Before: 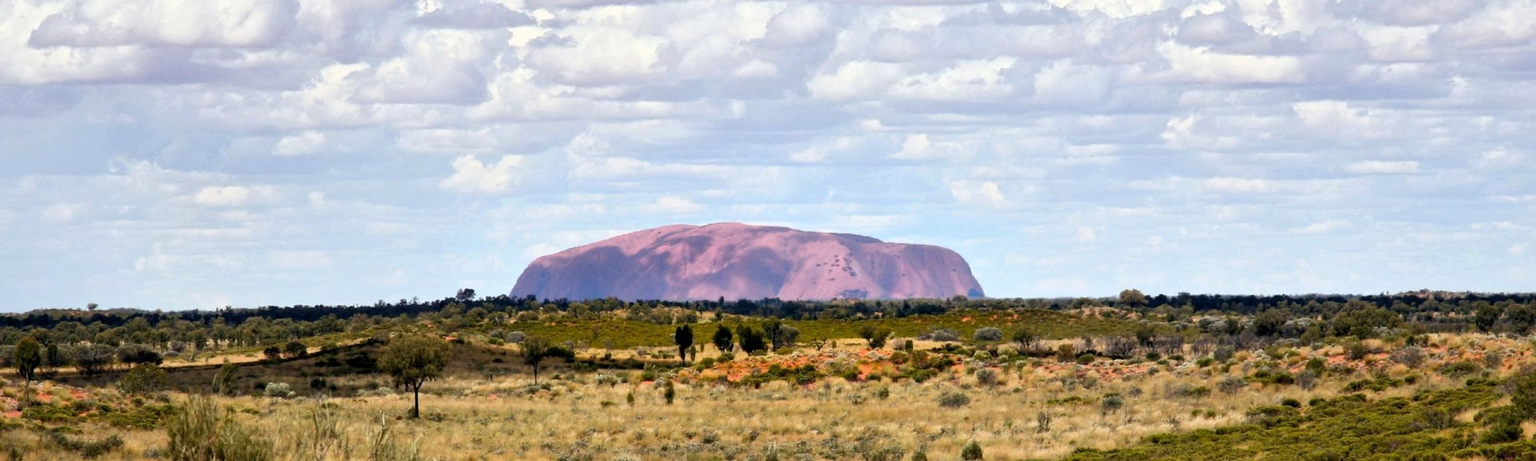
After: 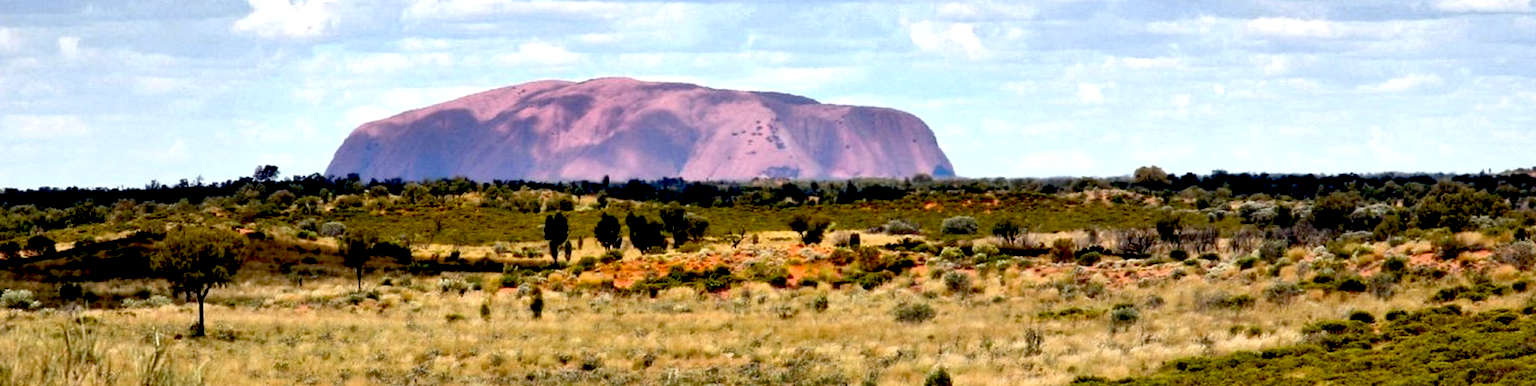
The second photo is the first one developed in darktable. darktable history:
crop and rotate: left 17.275%, top 35.699%, right 7.333%, bottom 1.039%
exposure: black level correction 0.03, exposure 0.314 EV, compensate highlight preservation false
shadows and highlights: shadows 33.53, highlights -46.89, compress 49.86%, soften with gaussian
